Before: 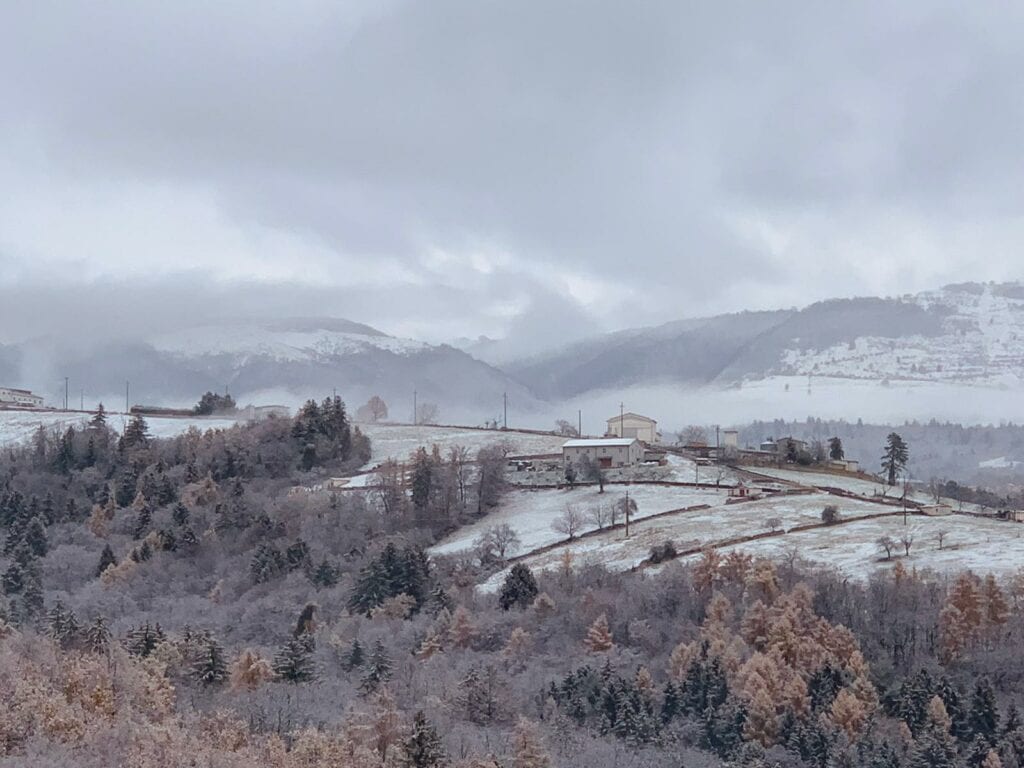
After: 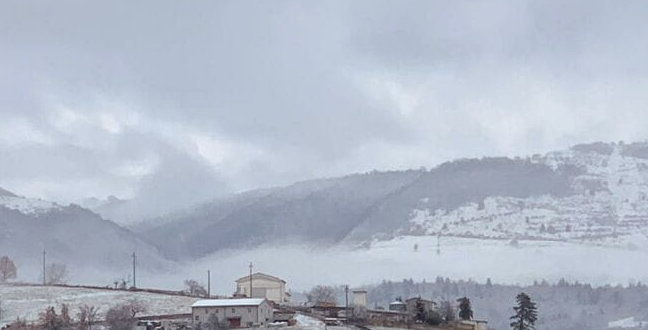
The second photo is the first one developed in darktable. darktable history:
local contrast: mode bilateral grid, contrast 29, coarseness 17, detail 115%, midtone range 0.2
crop: left 36.288%, top 18.266%, right 0.383%, bottom 38.674%
